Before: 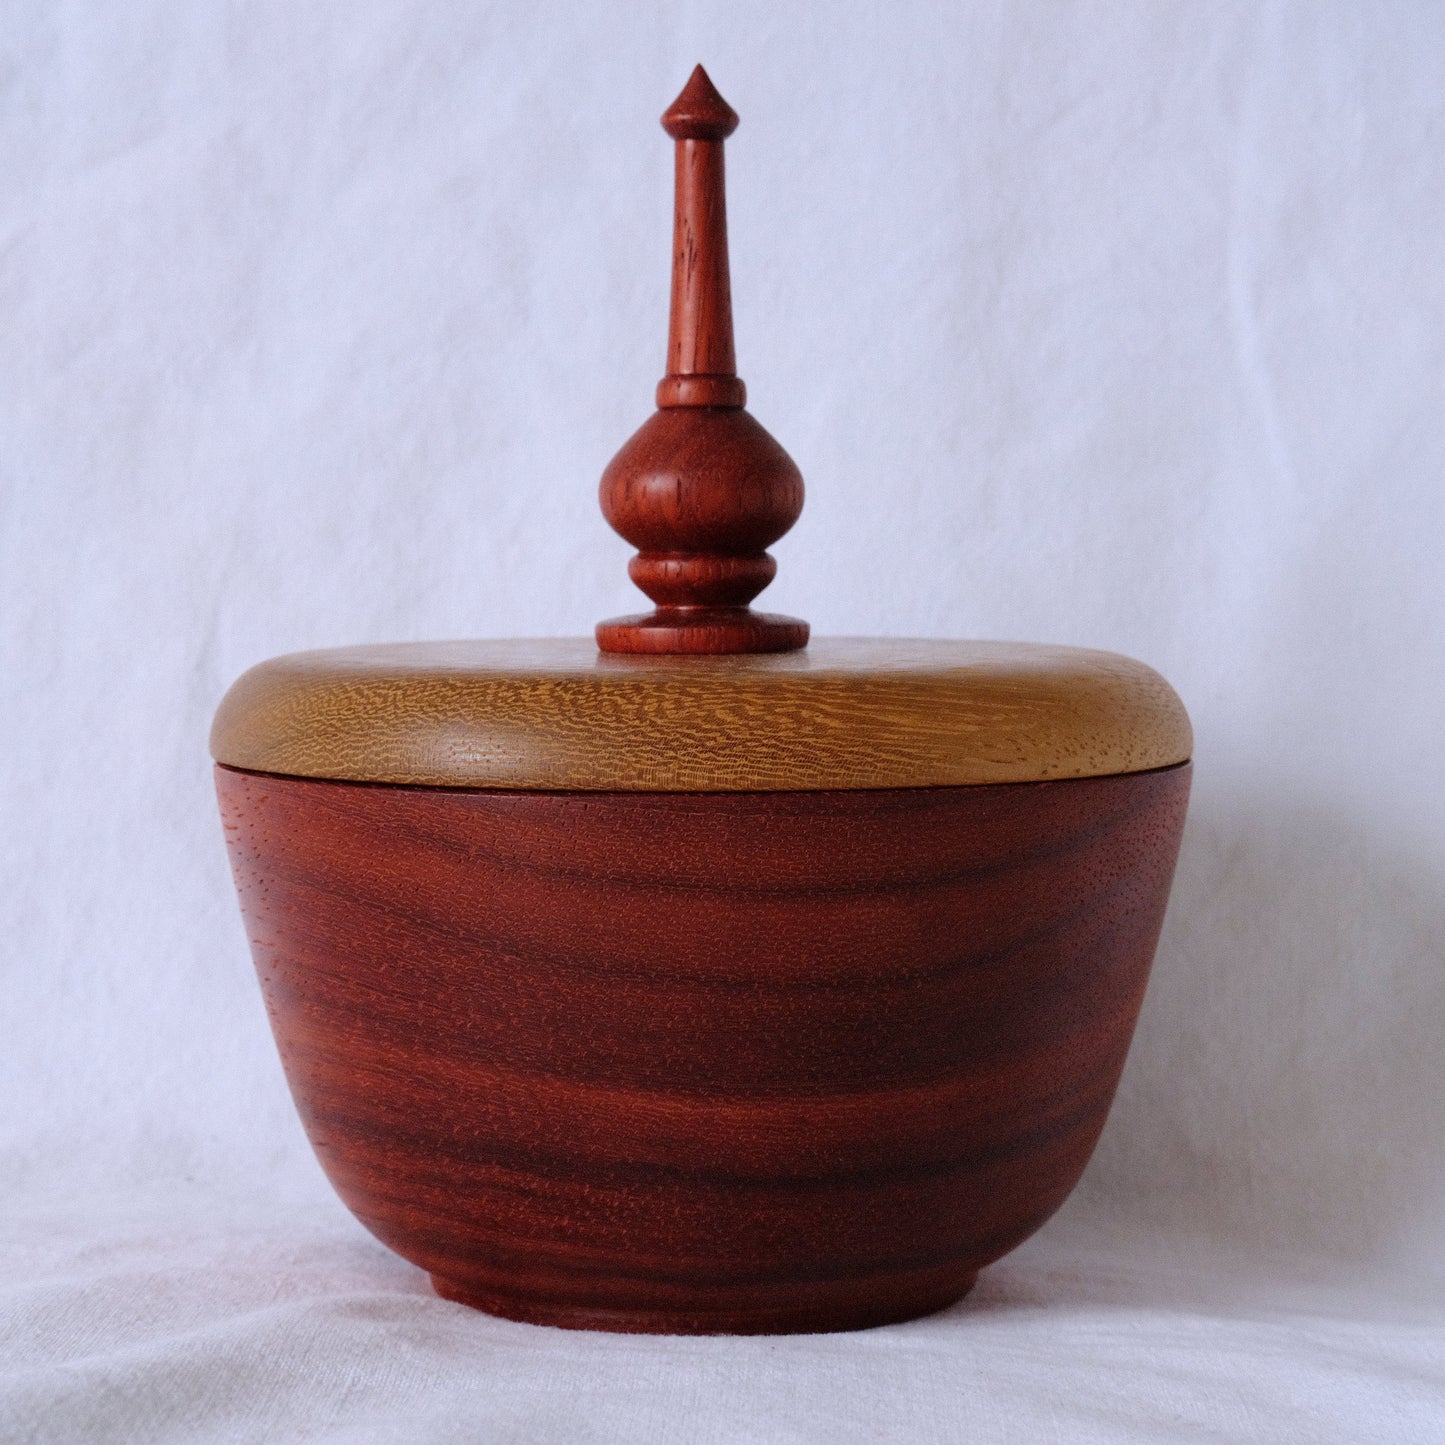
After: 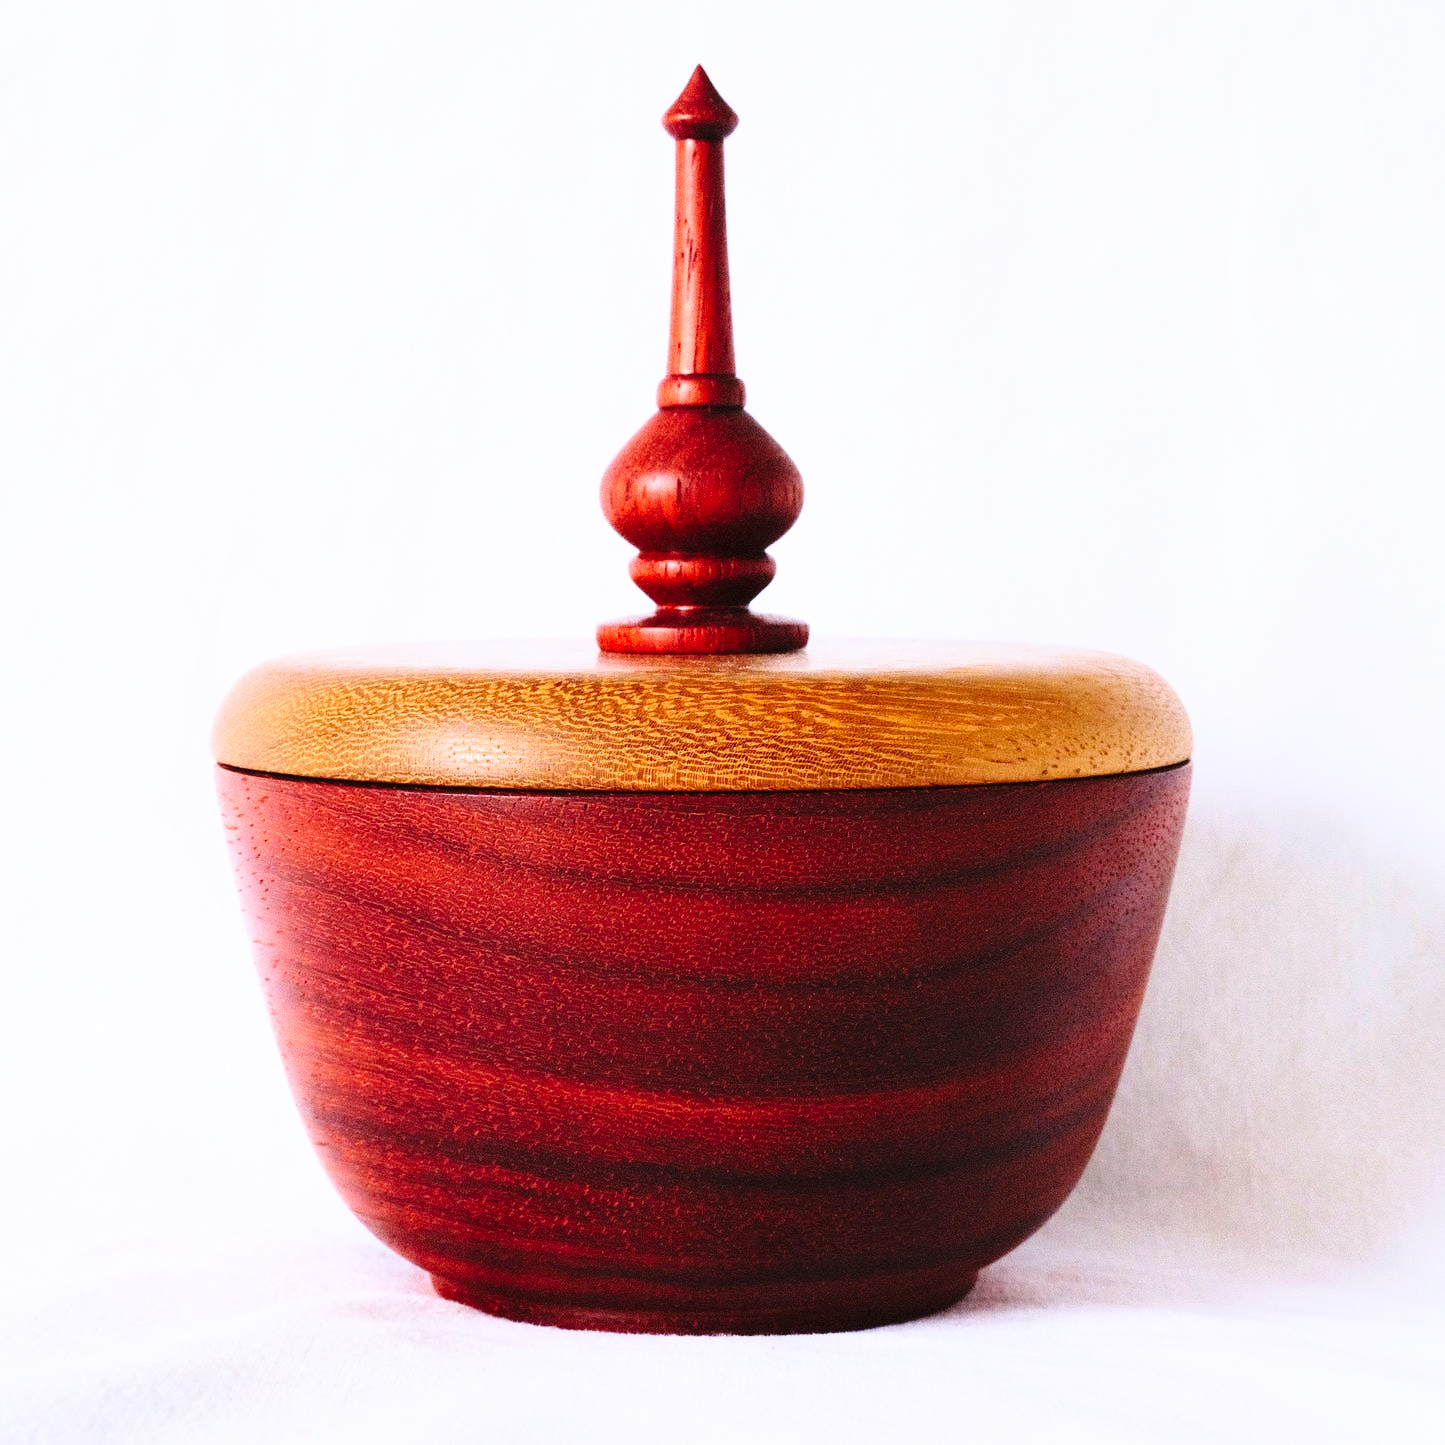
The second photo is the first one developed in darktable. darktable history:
contrast brightness saturation: contrast 0.195, brightness 0.145, saturation 0.147
base curve: curves: ch0 [(0, 0) (0.026, 0.03) (0.109, 0.232) (0.351, 0.748) (0.669, 0.968) (1, 1)], preserve colors none
